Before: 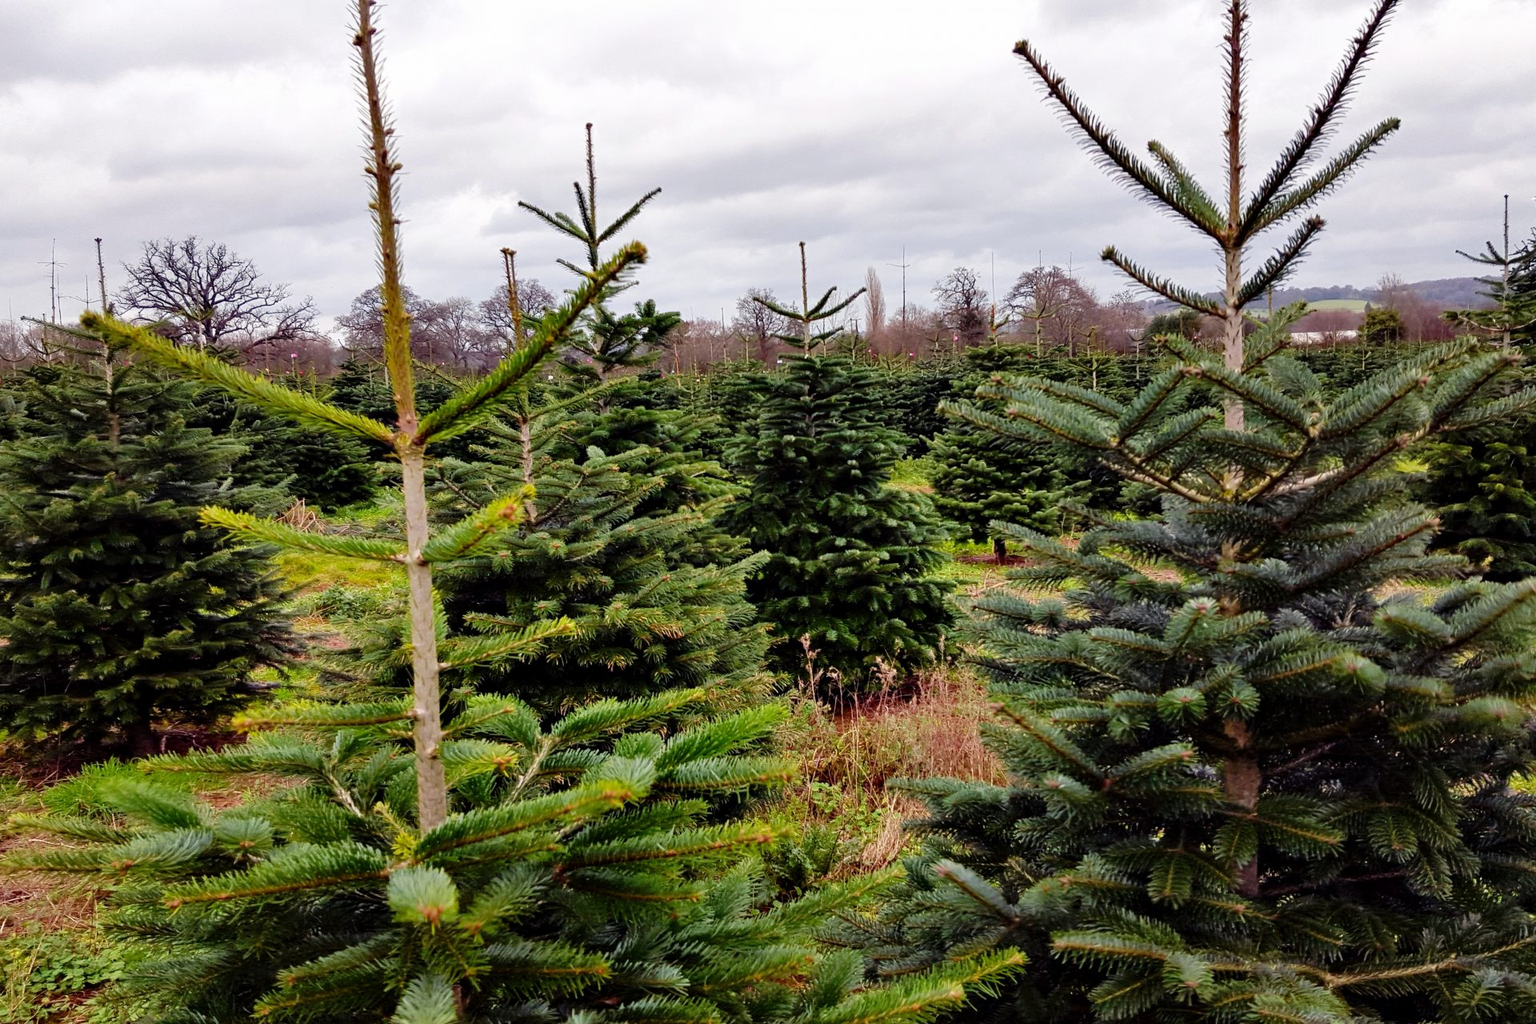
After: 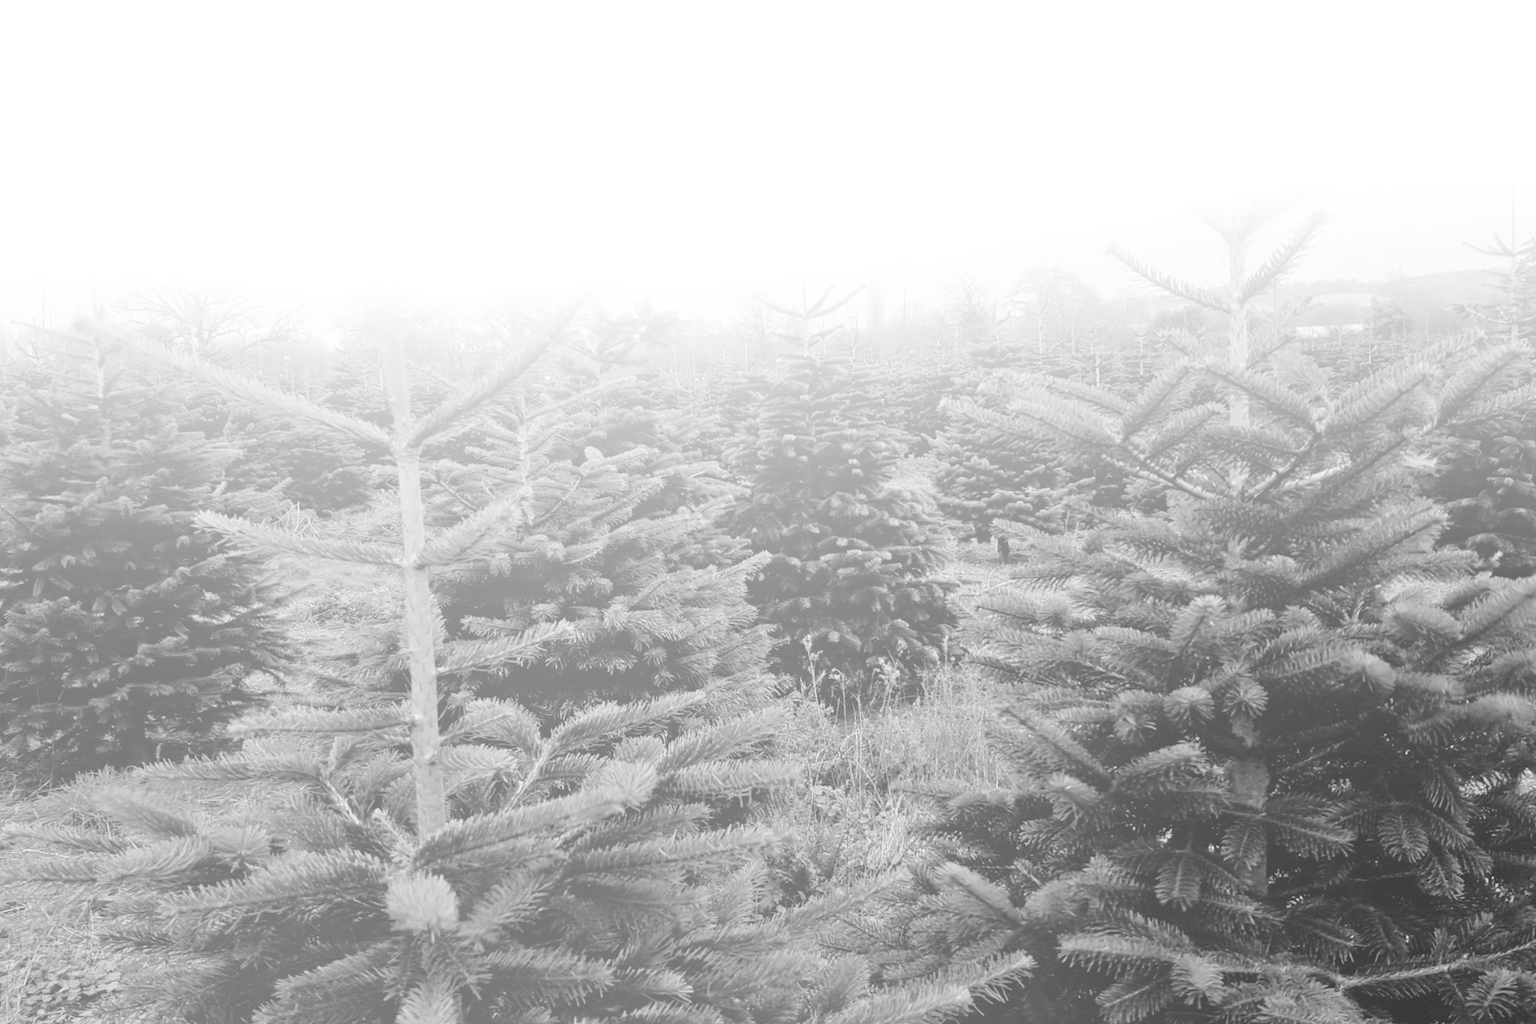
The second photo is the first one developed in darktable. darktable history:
bloom: size 70%, threshold 25%, strength 70%
monochrome: on, module defaults
rotate and perspective: rotation -0.45°, automatic cropping original format, crop left 0.008, crop right 0.992, crop top 0.012, crop bottom 0.988
